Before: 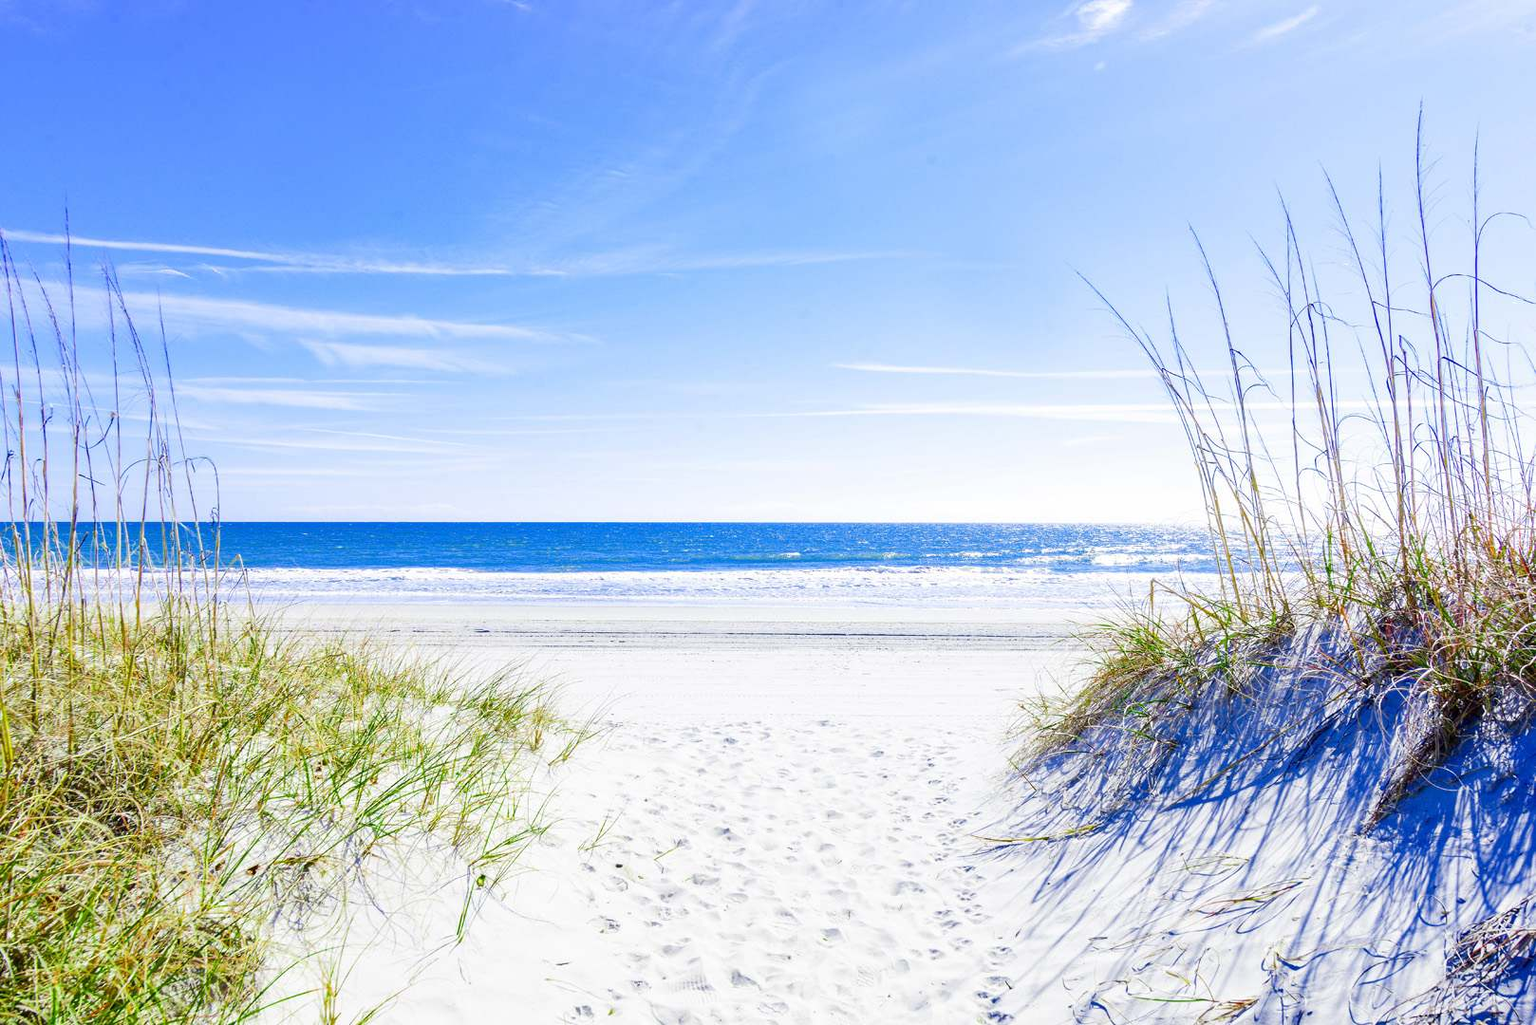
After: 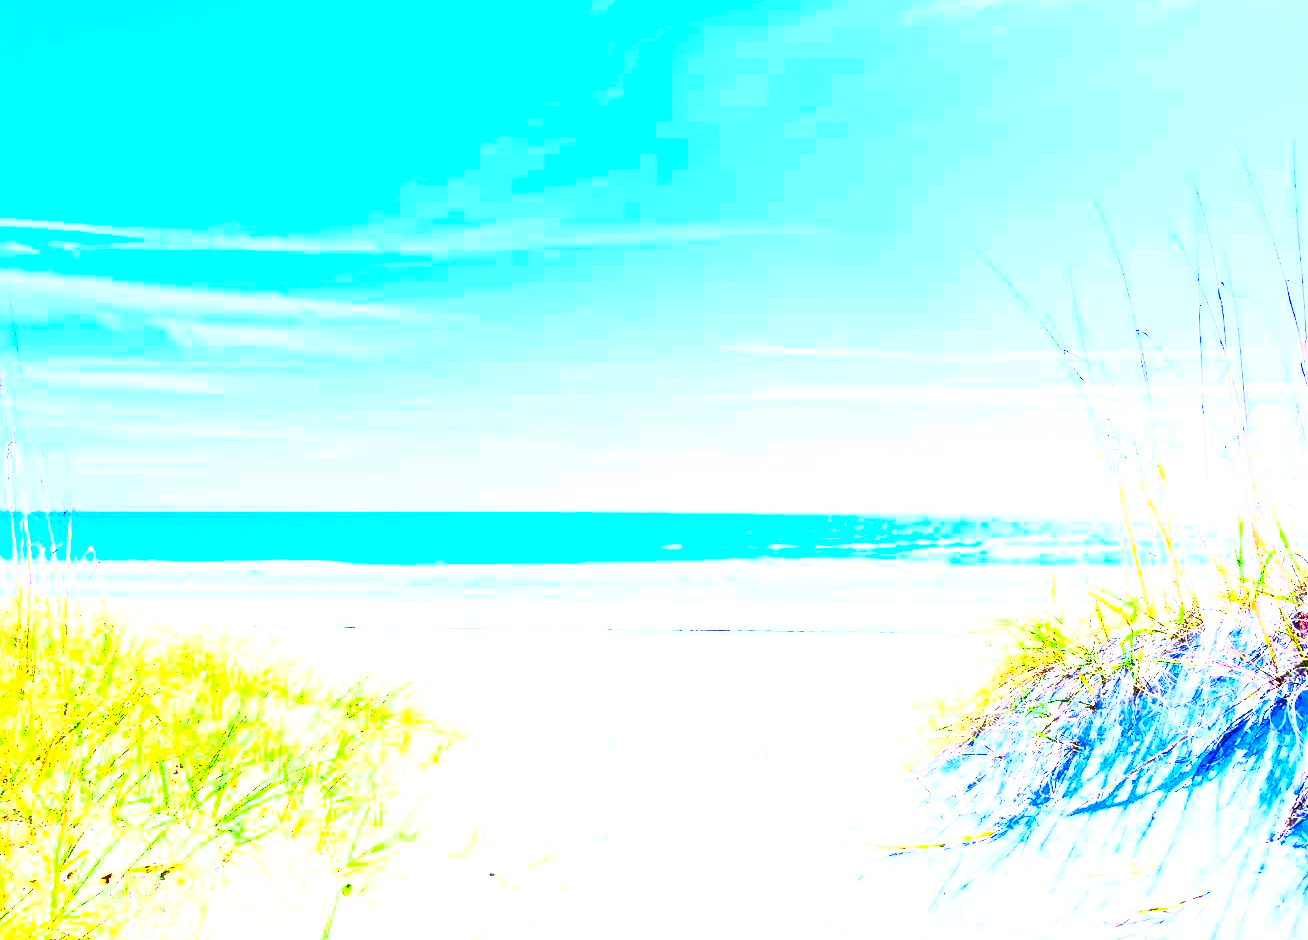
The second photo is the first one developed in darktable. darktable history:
local contrast: mode bilateral grid, contrast 26, coarseness 60, detail 151%, midtone range 0.2
exposure: black level correction 0.001, exposure 1.657 EV, compensate highlight preservation false
crop: left 9.92%, top 3.555%, right 9.203%, bottom 9.364%
contrast brightness saturation: contrast 0.838, brightness 0.585, saturation 0.608
